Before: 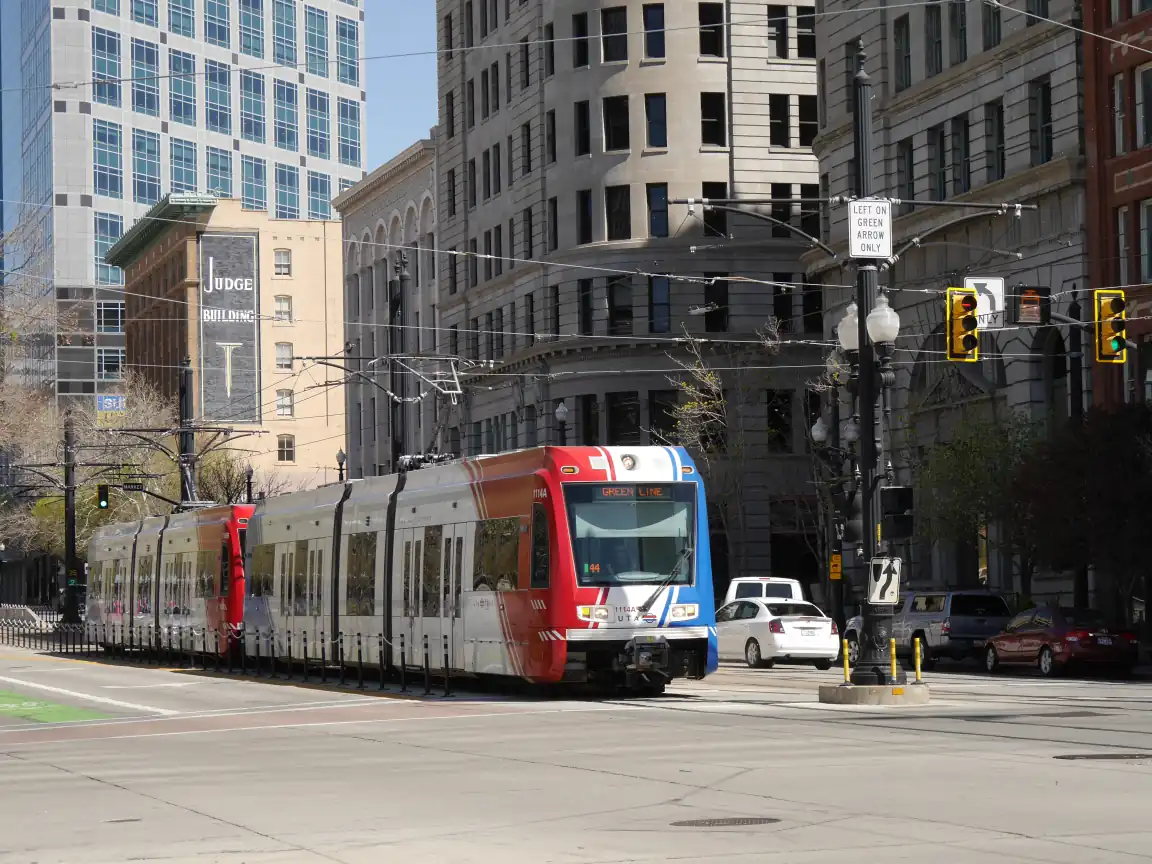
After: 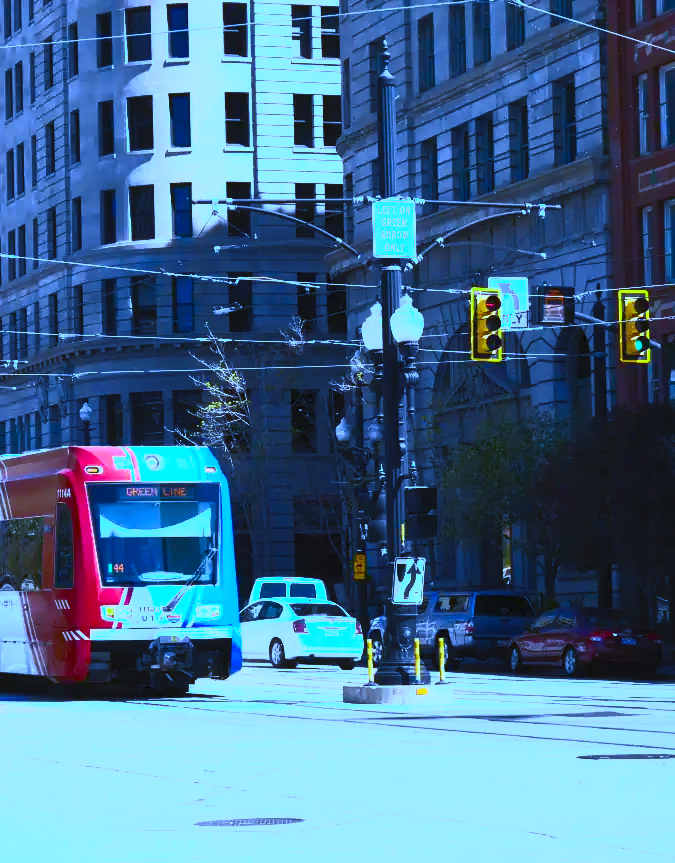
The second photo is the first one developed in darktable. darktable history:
contrast brightness saturation: contrast 0.83, brightness 0.59, saturation 0.59
shadows and highlights: shadows 25, white point adjustment -3, highlights -30
white balance: red 0.766, blue 1.537
crop: left 41.402%
